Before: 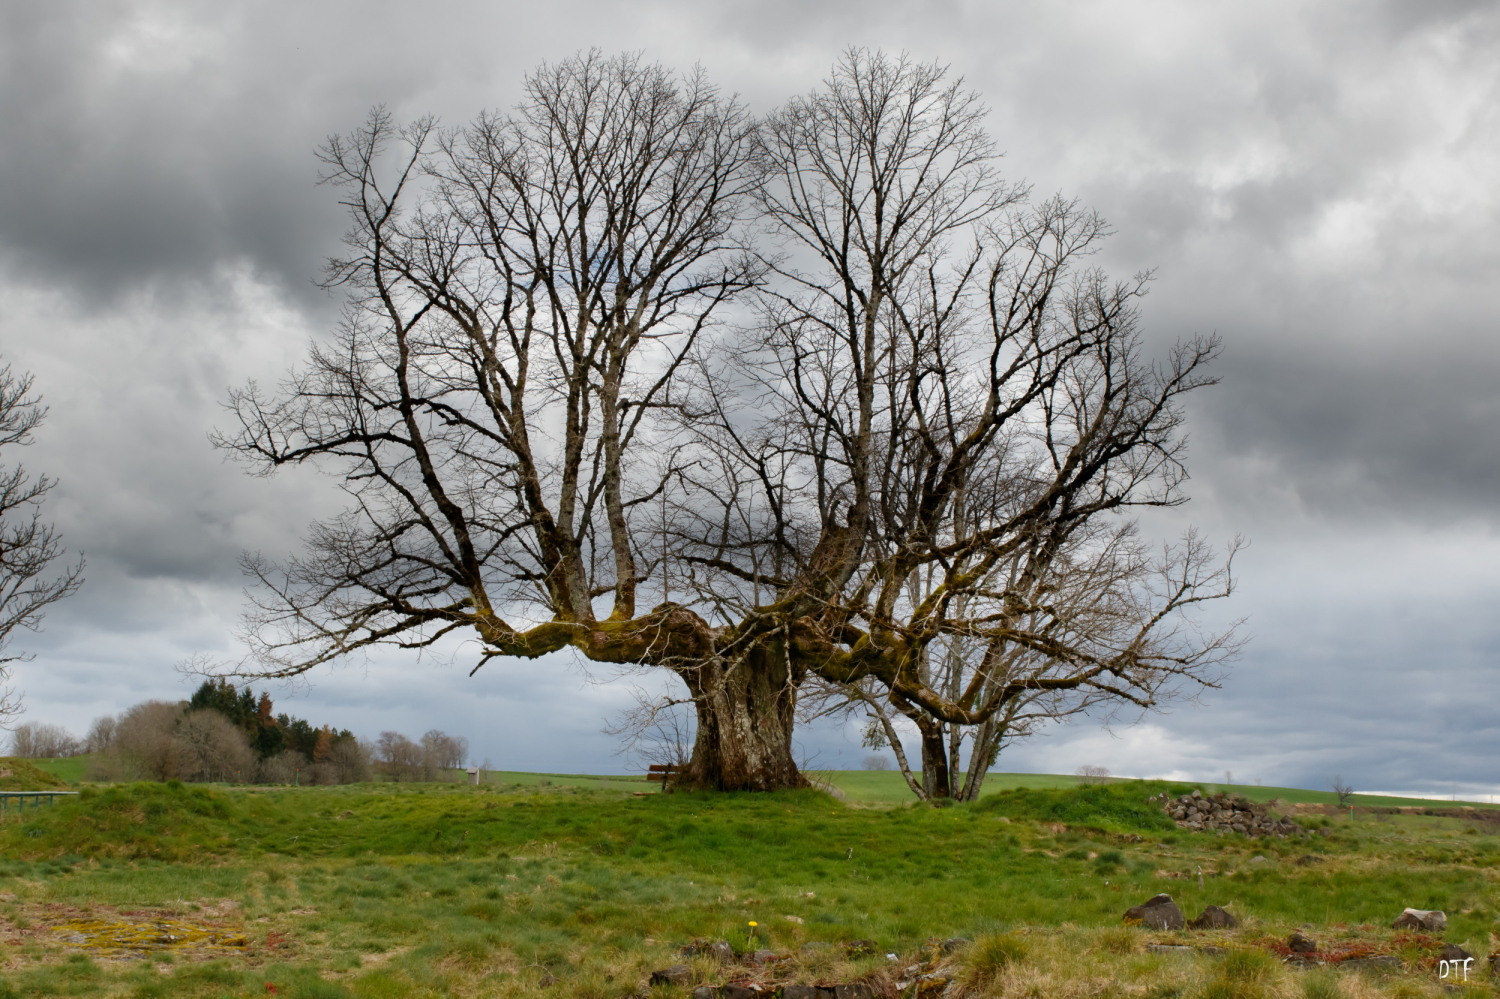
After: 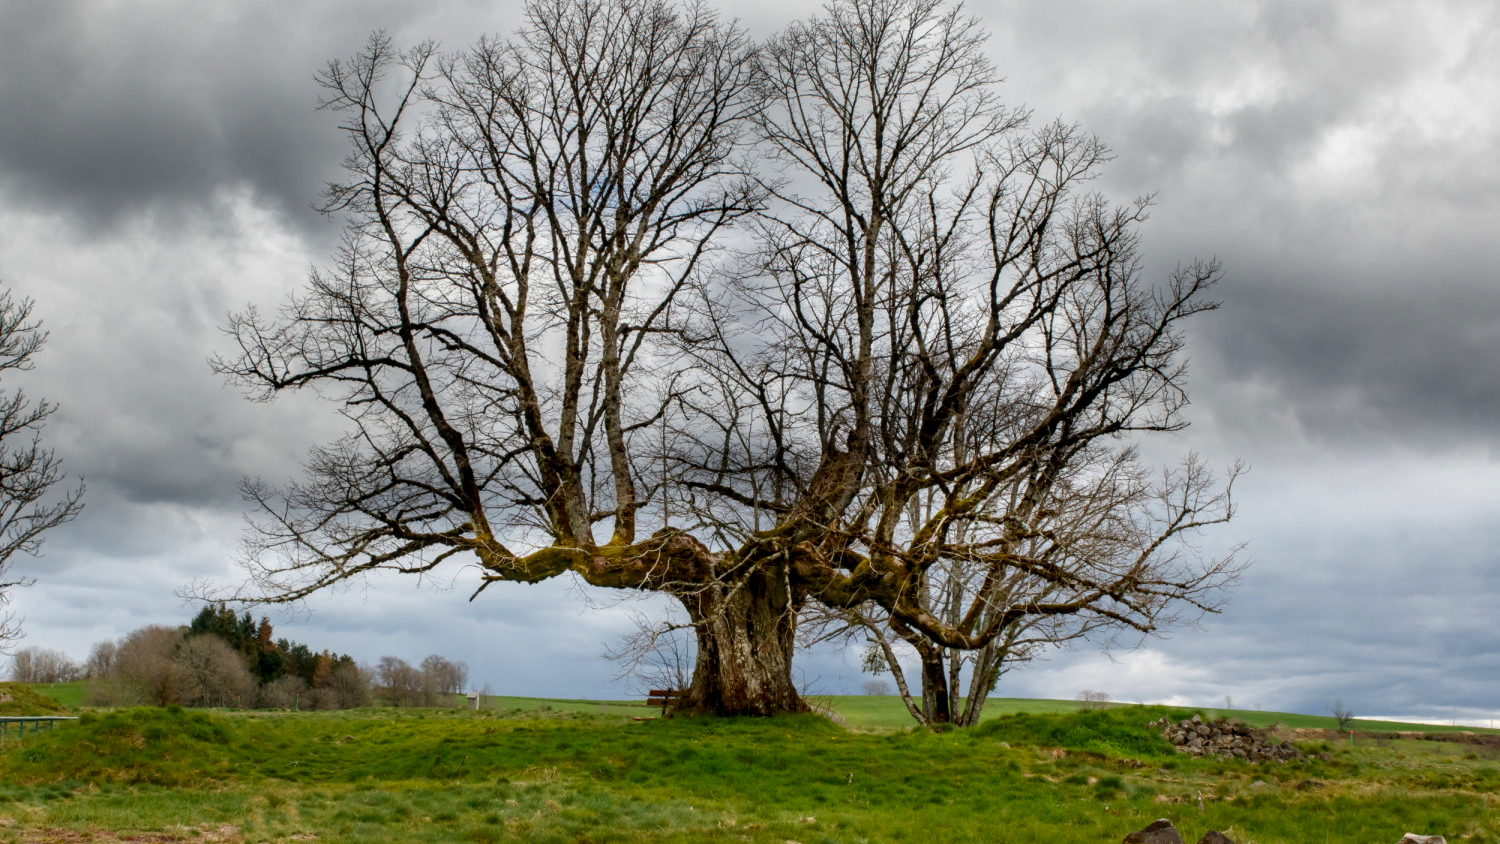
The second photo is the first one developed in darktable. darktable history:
local contrast: detail 130%
contrast brightness saturation: contrast 0.039, saturation 0.16
crop: top 7.607%, bottom 7.908%
